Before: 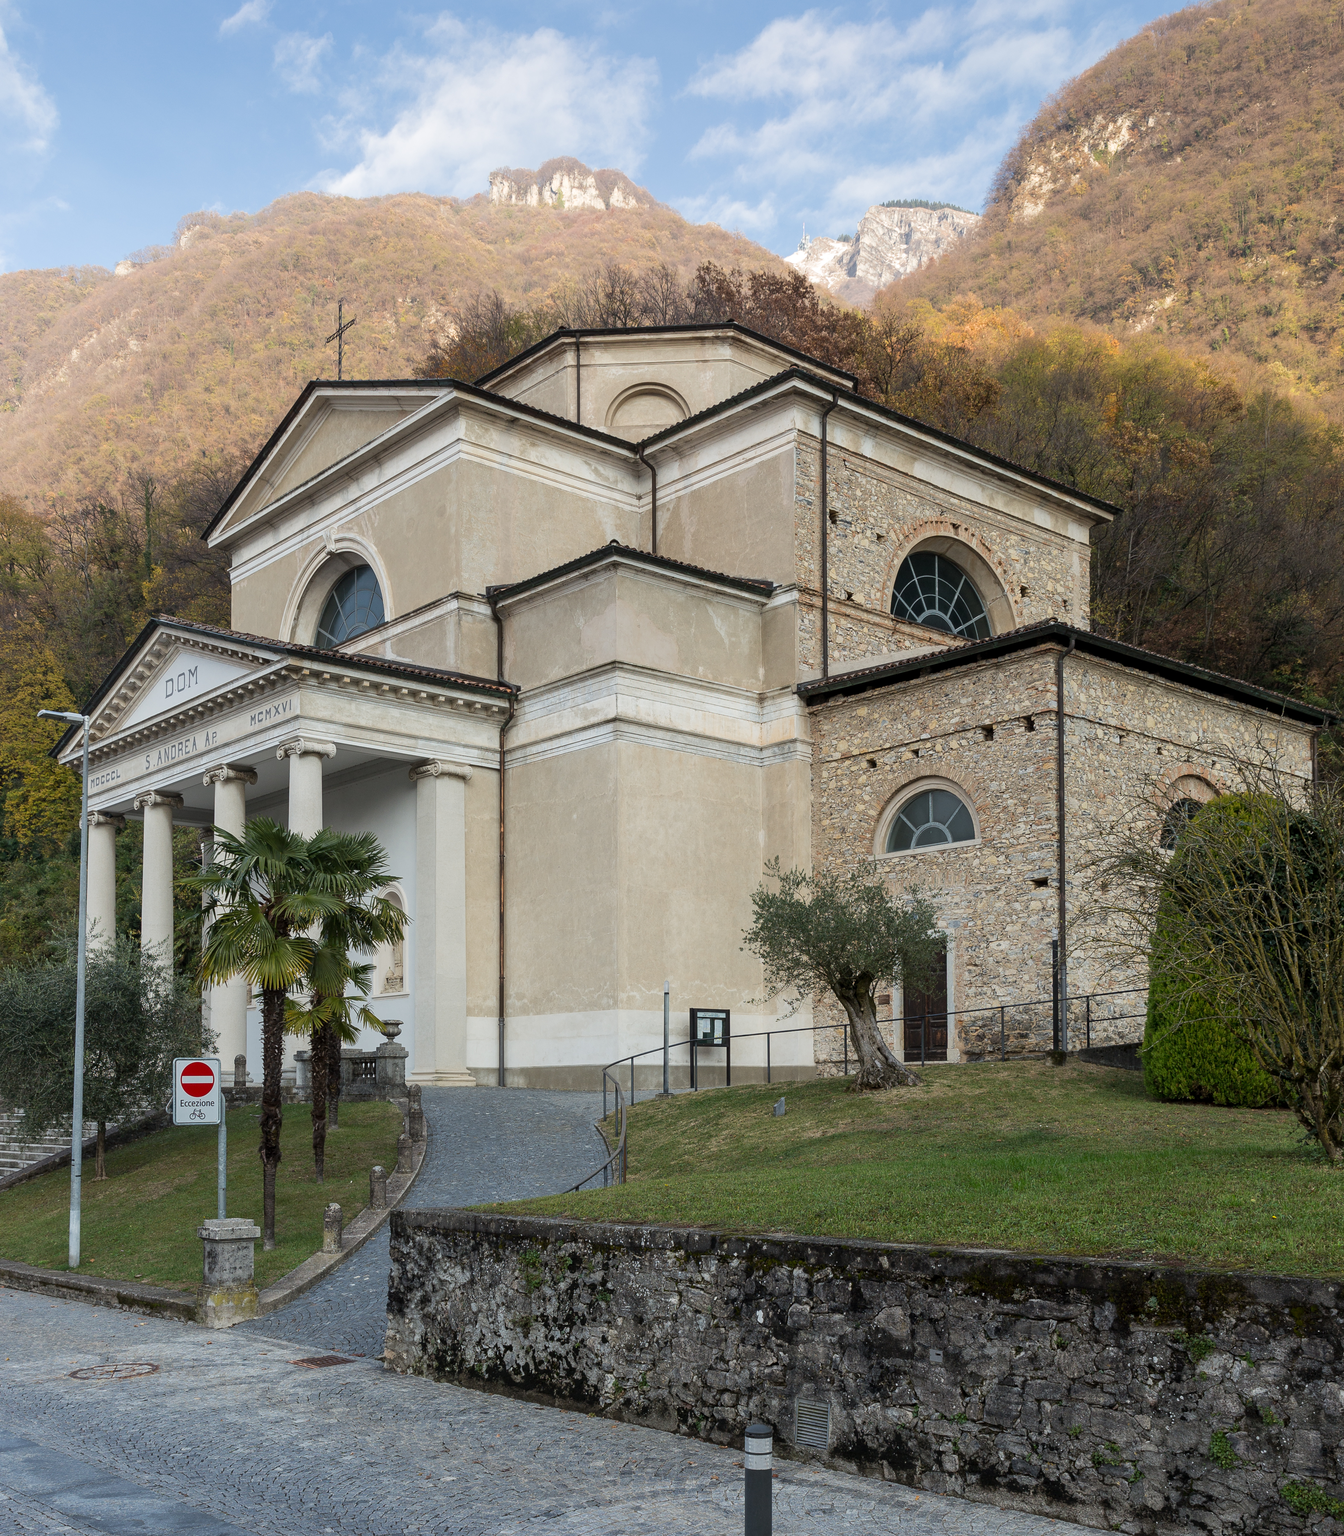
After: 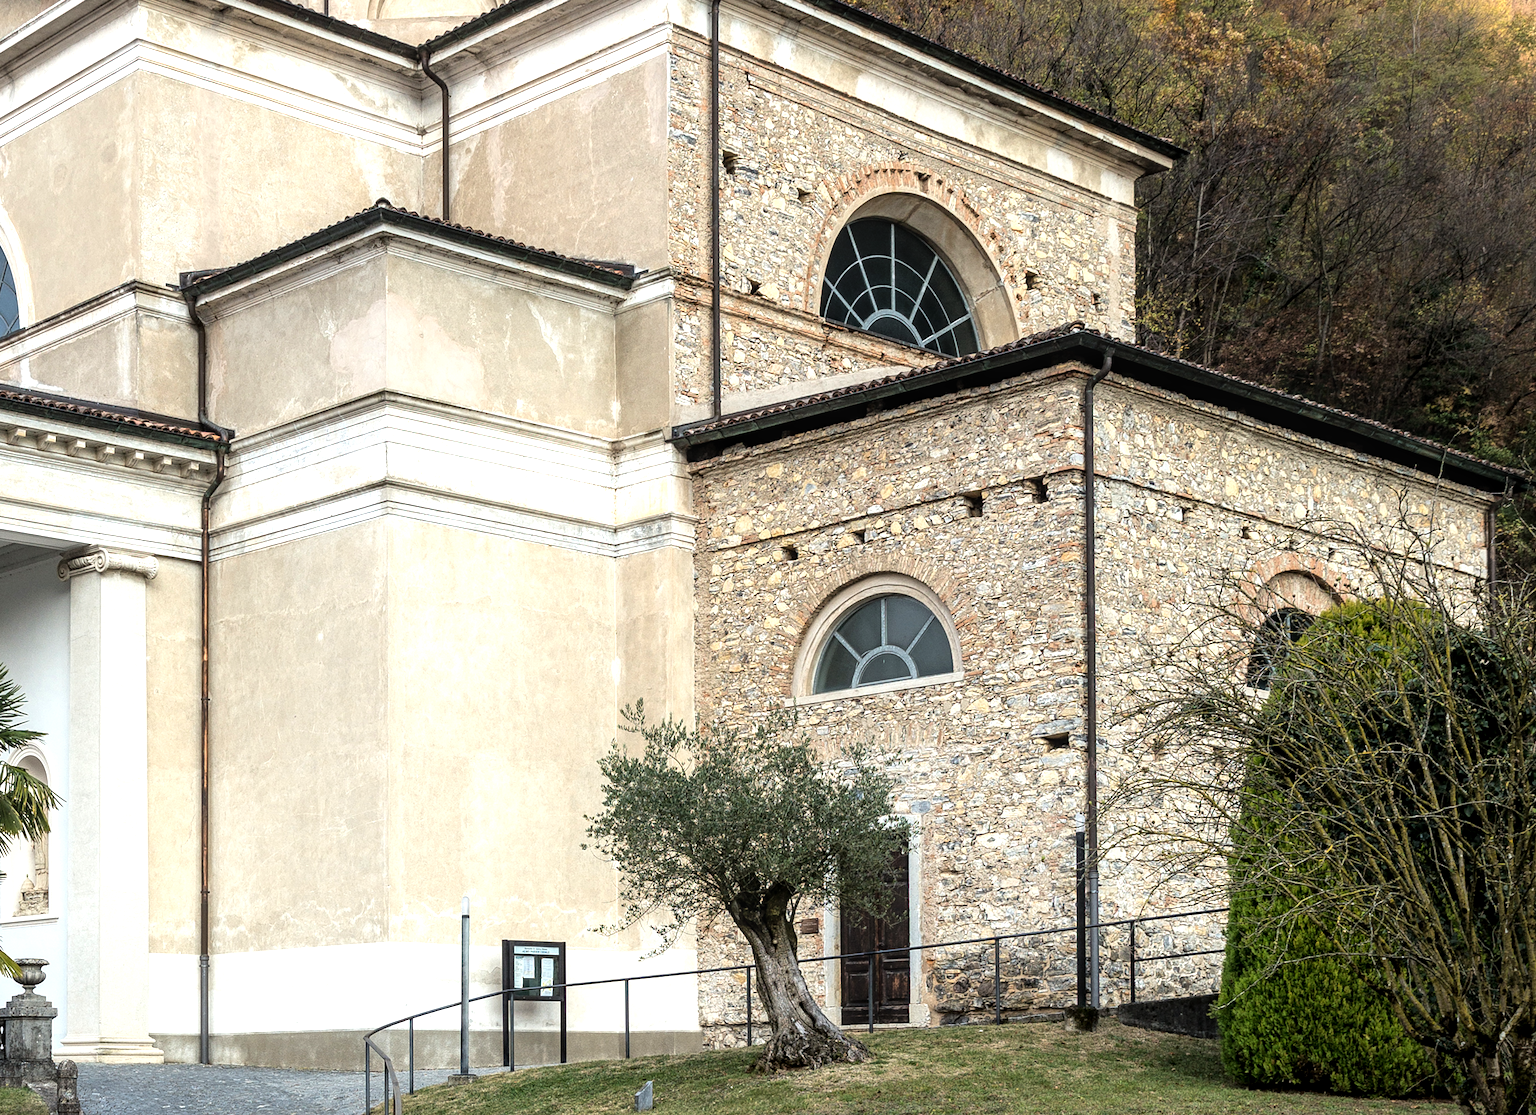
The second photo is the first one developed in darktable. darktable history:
local contrast: on, module defaults
crop and rotate: left 27.751%, top 26.994%, bottom 27.097%
tone equalizer: -8 EV -1.12 EV, -7 EV -0.977 EV, -6 EV -0.846 EV, -5 EV -0.551 EV, -3 EV 0.57 EV, -2 EV 0.842 EV, -1 EV 0.985 EV, +0 EV 1.06 EV
